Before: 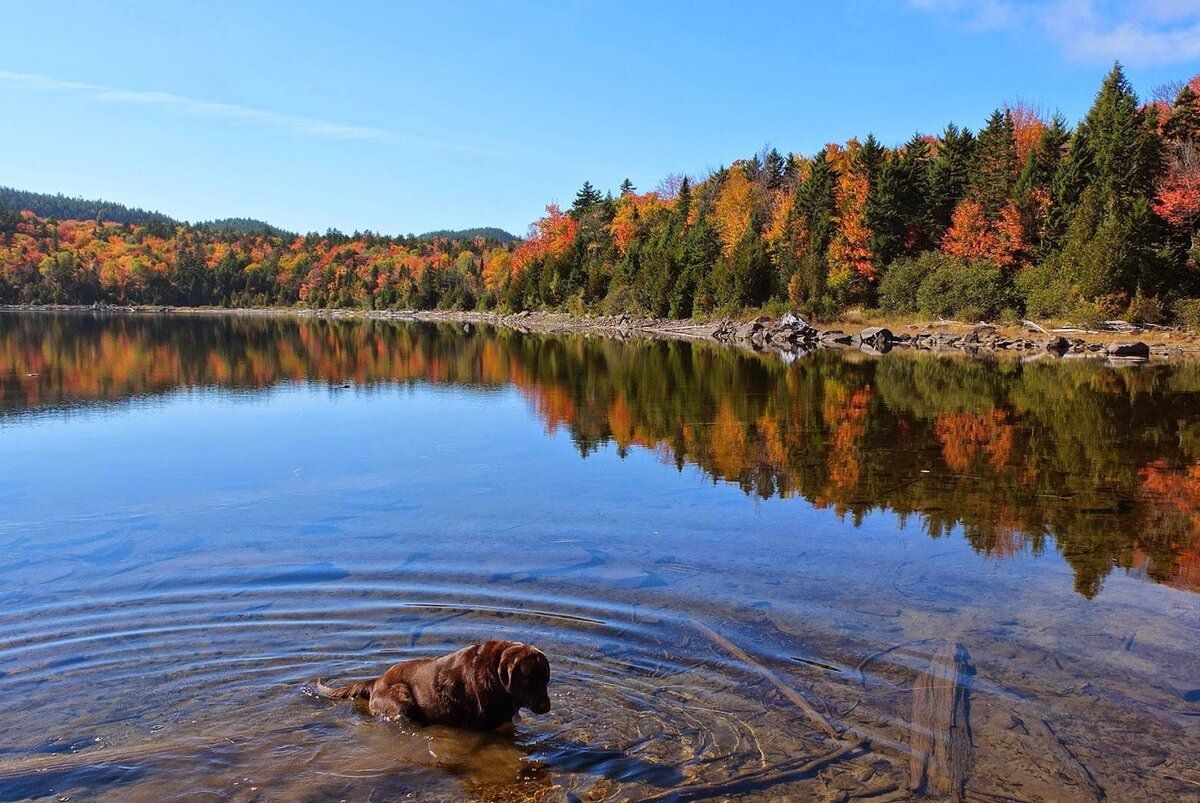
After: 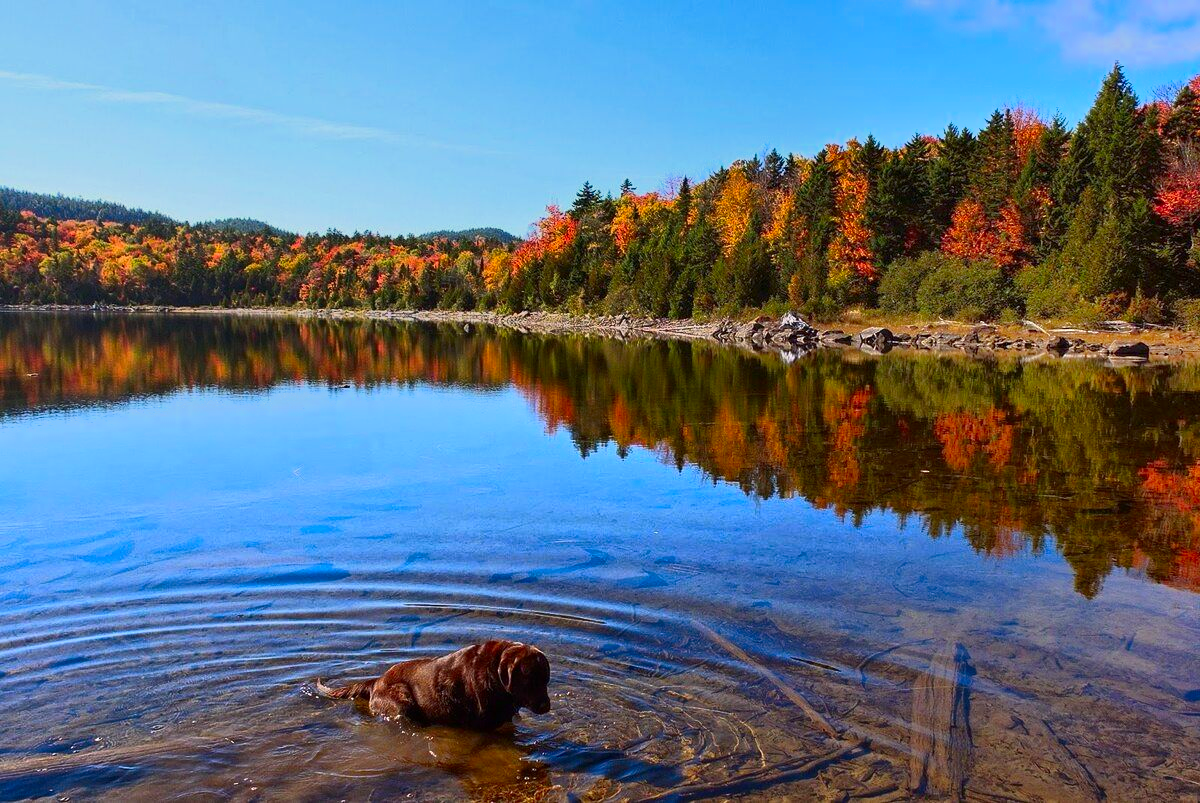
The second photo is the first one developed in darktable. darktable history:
tone equalizer: -7 EV -0.63 EV, -6 EV 1 EV, -5 EV -0.45 EV, -4 EV 0.43 EV, -3 EV 0.41 EV, -2 EV 0.15 EV, -1 EV -0.15 EV, +0 EV -0.39 EV, smoothing diameter 25%, edges refinement/feathering 10, preserve details guided filter
contrast brightness saturation: contrast 0.16, saturation 0.32
